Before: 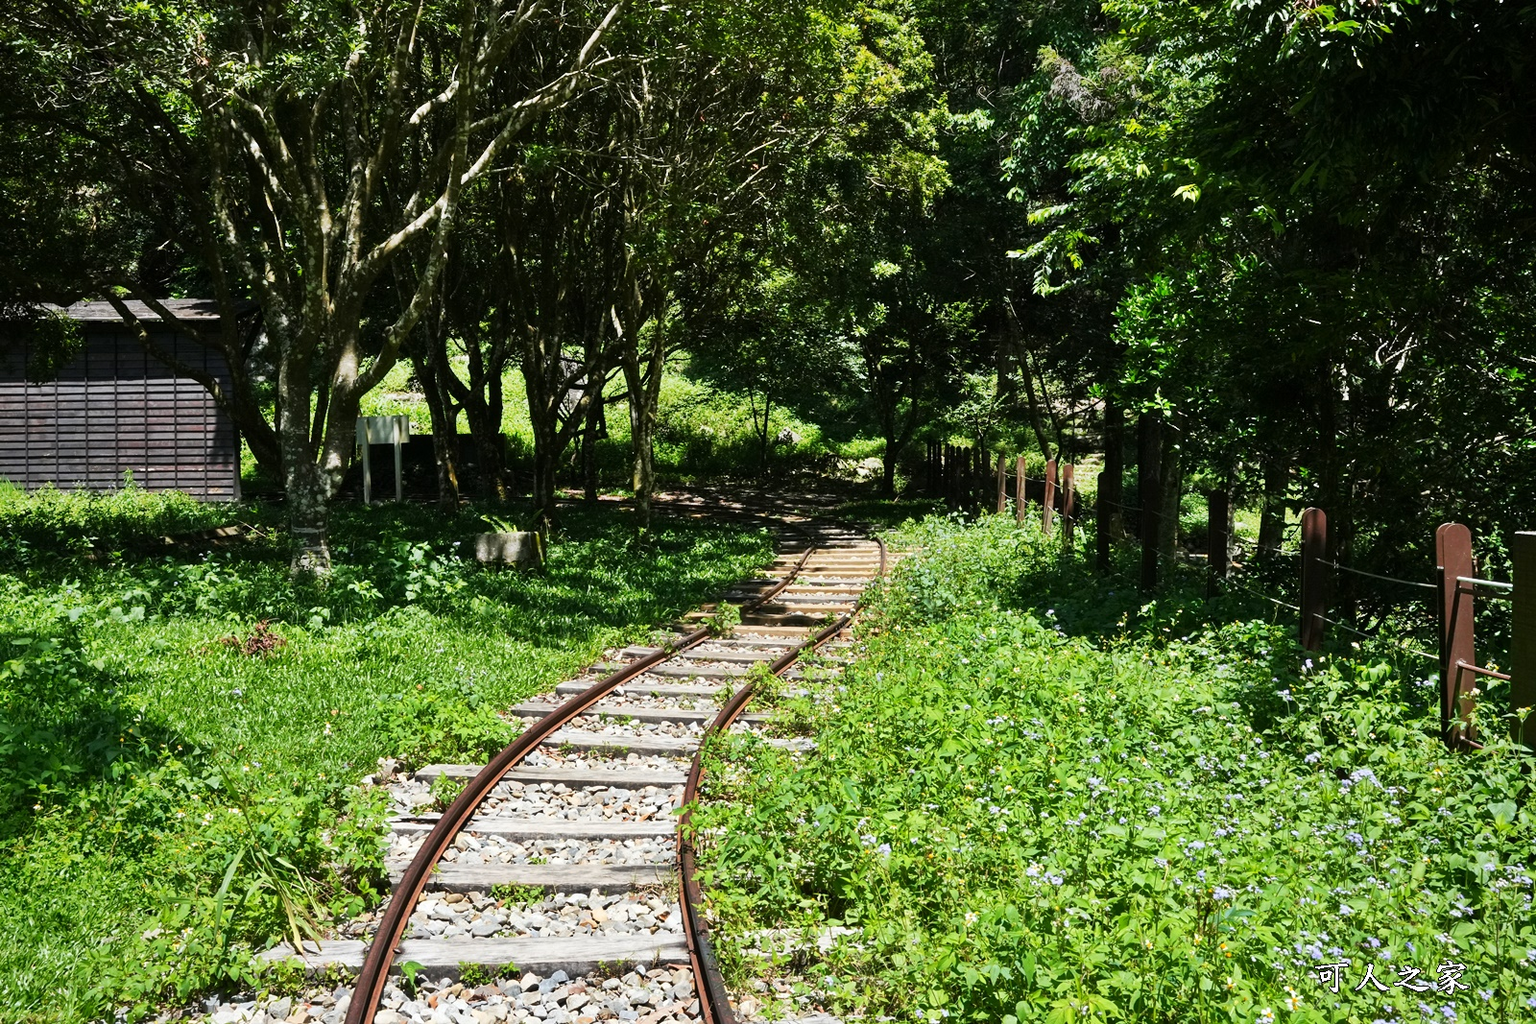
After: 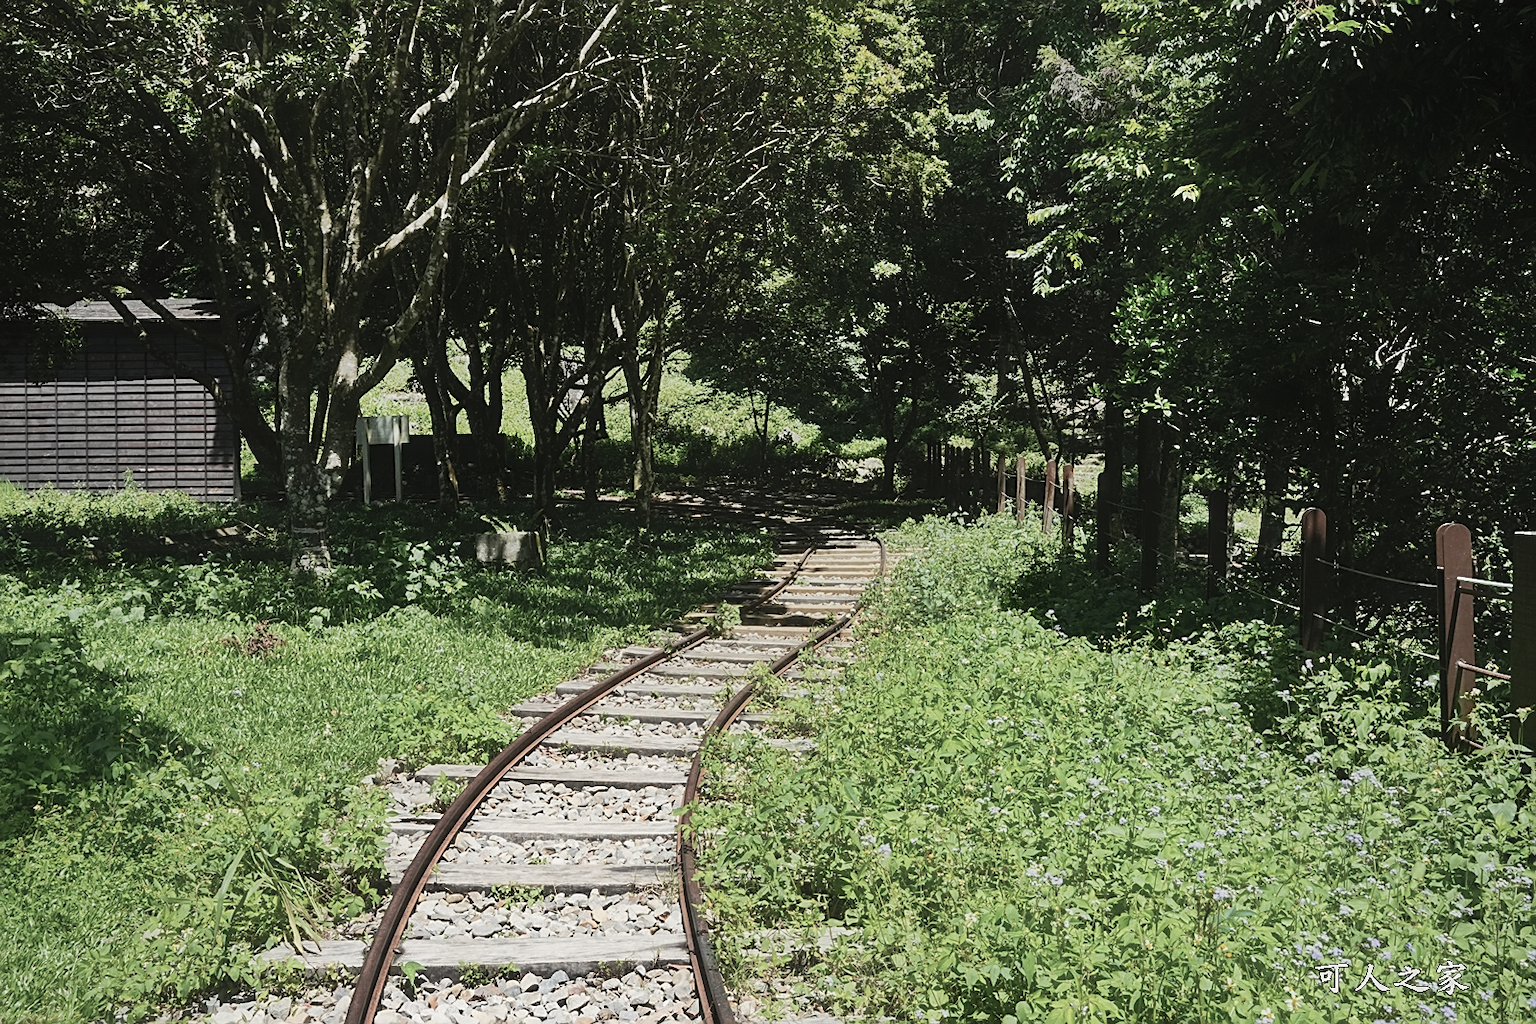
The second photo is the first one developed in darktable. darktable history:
white balance: red 1.009, blue 0.985
contrast brightness saturation: contrast -0.05, saturation -0.41
contrast equalizer: octaves 7, y [[0.6 ×6], [0.55 ×6], [0 ×6], [0 ×6], [0 ×6]], mix -1
local contrast: detail 130%
sharpen: on, module defaults
